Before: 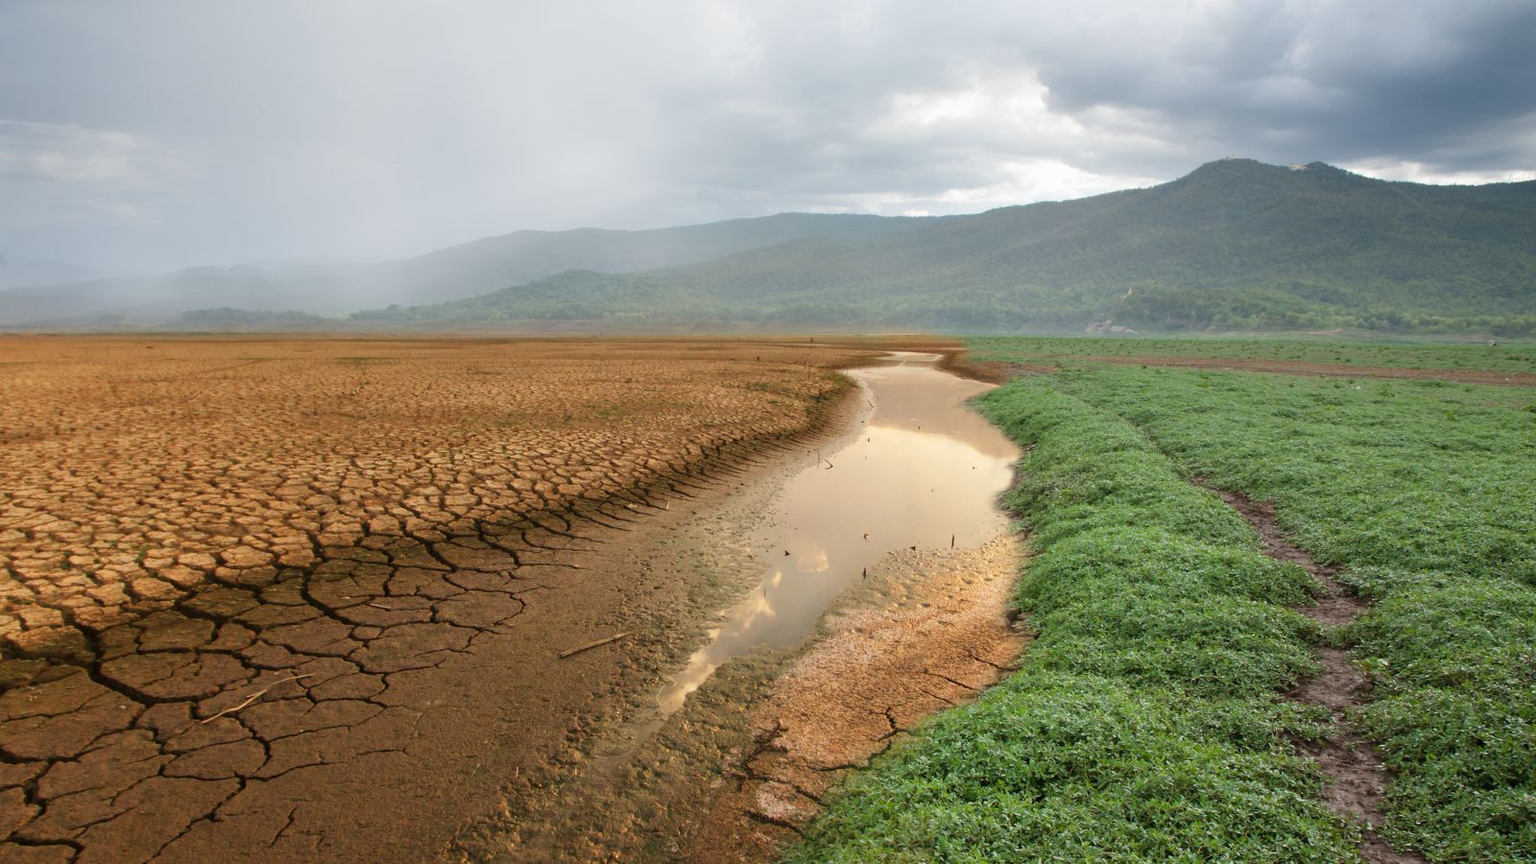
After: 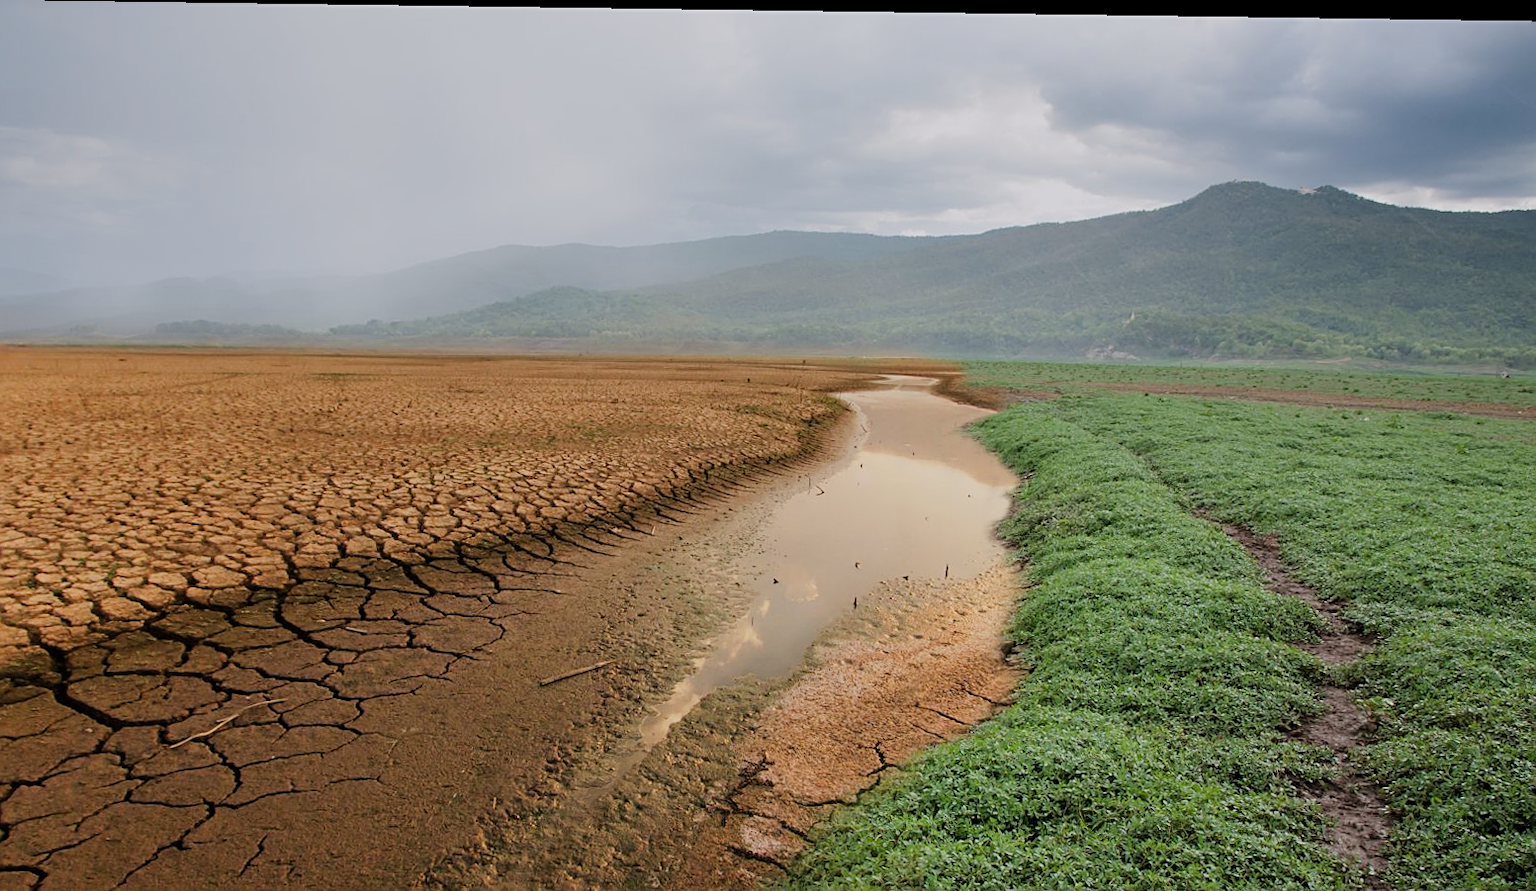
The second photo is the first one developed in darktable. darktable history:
crop and rotate: left 2.536%, right 1.107%, bottom 2.246%
filmic rgb: black relative exposure -7.65 EV, white relative exposure 4.56 EV, hardness 3.61
white balance: red 1.009, blue 1.027
sharpen: on, module defaults
rotate and perspective: rotation 0.8°, automatic cropping off
